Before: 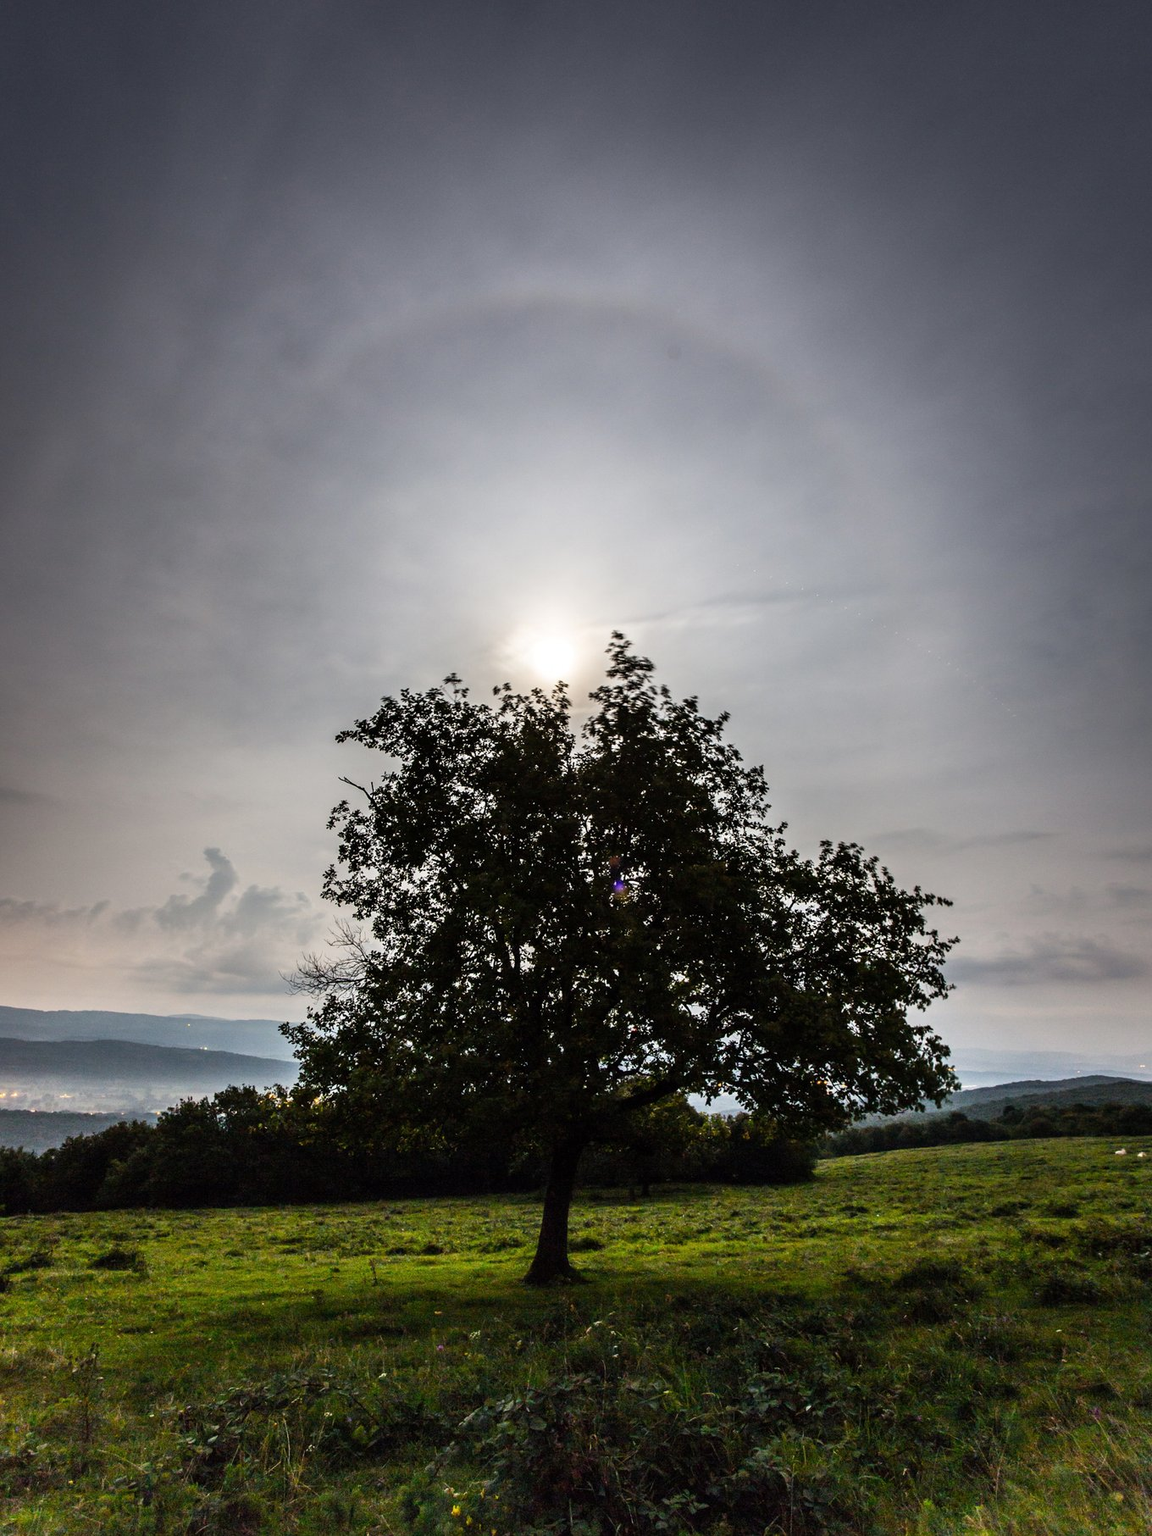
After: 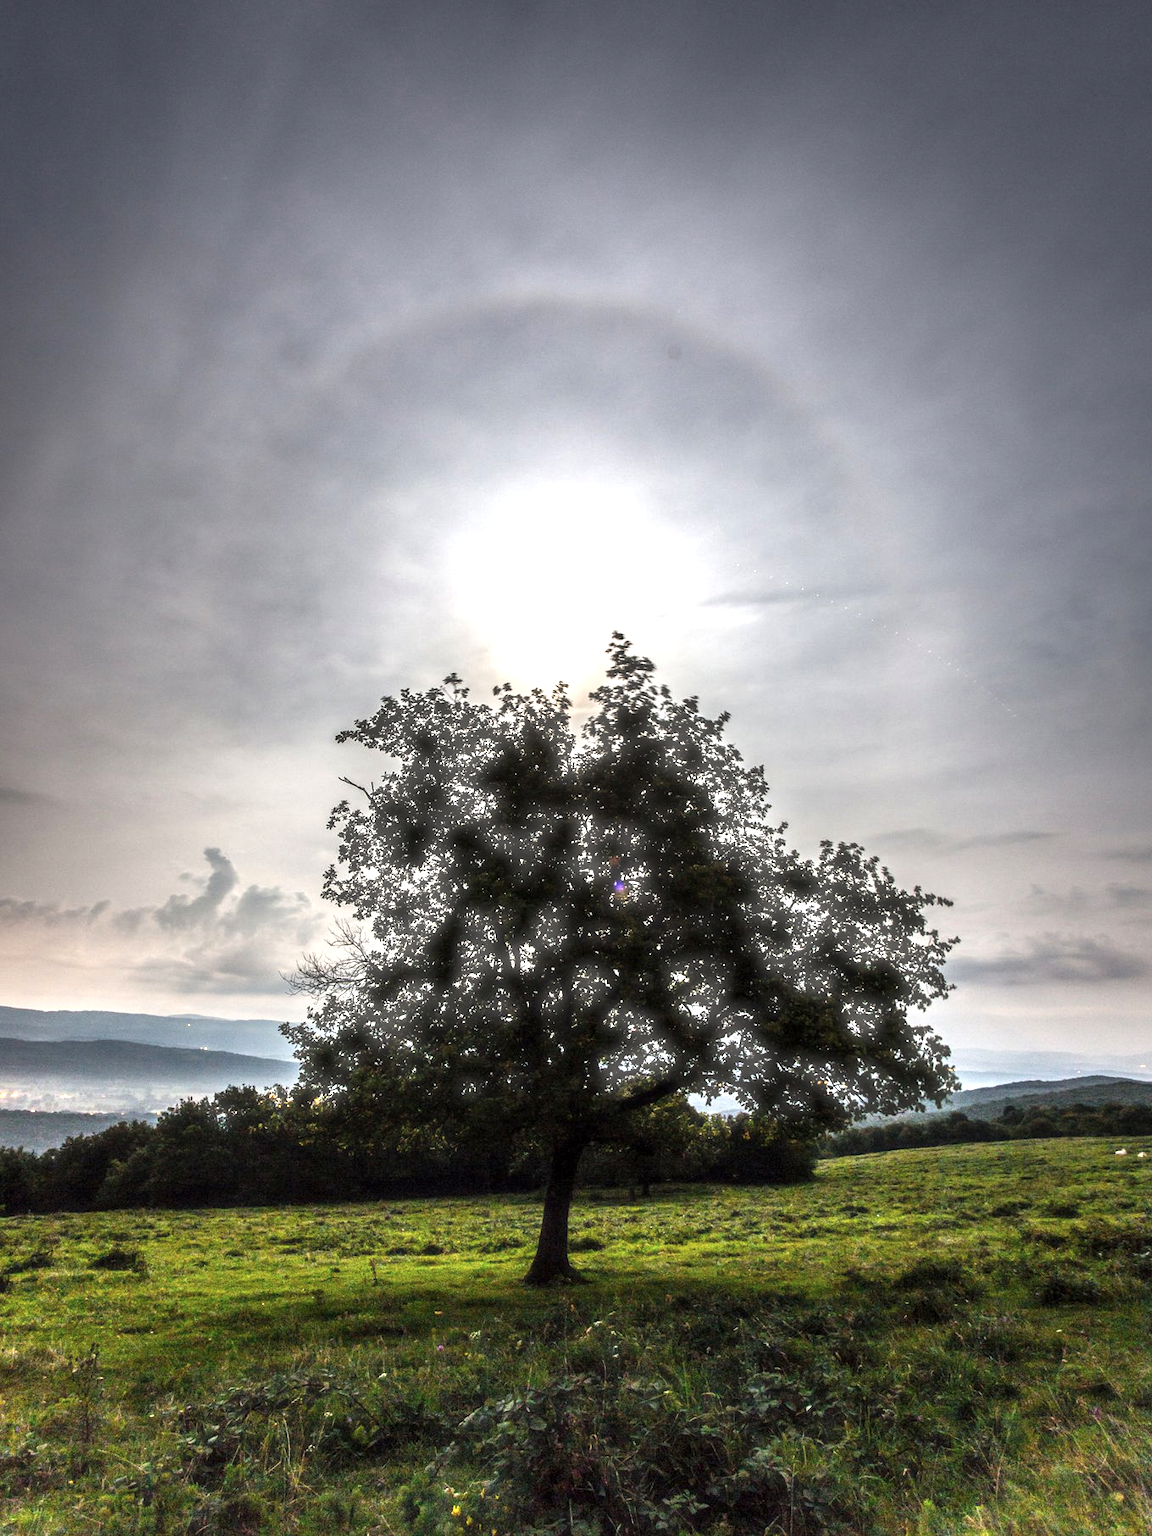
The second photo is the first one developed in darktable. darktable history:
haze removal: strength -0.1, adaptive false
shadows and highlights: shadows 12, white point adjustment 1.2, soften with gaussian
local contrast: on, module defaults
exposure: black level correction 0, exposure 0.7 EV, compensate exposure bias true, compensate highlight preservation false
